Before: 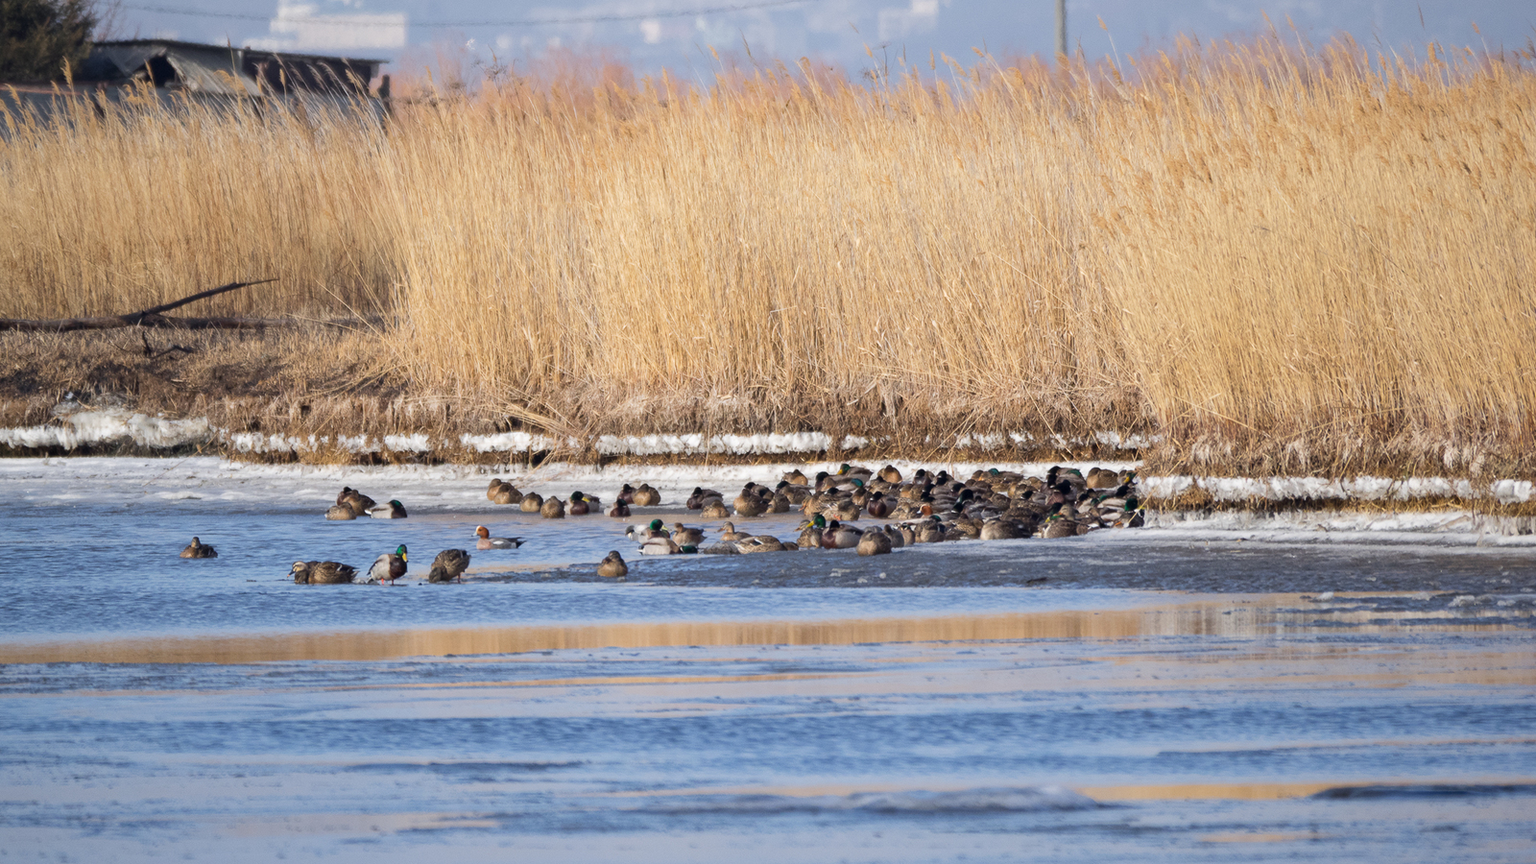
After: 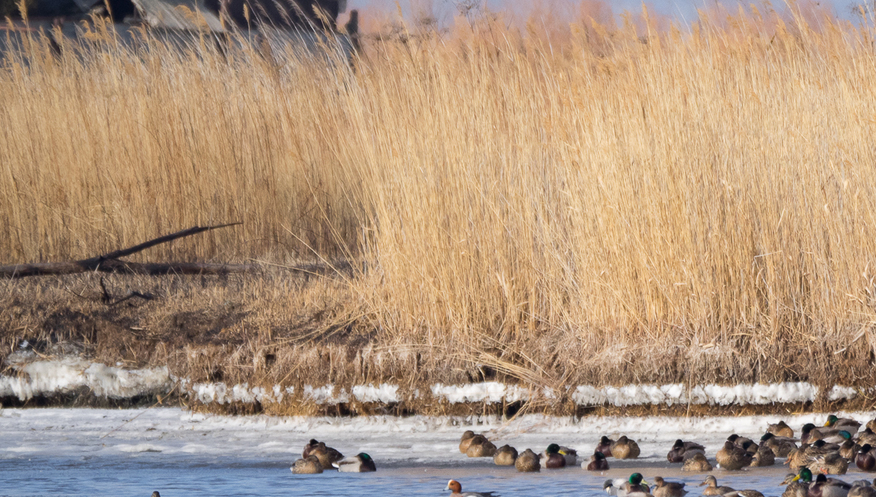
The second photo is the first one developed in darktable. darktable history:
crop and rotate: left 3.07%, top 7.571%, right 42.14%, bottom 37.171%
